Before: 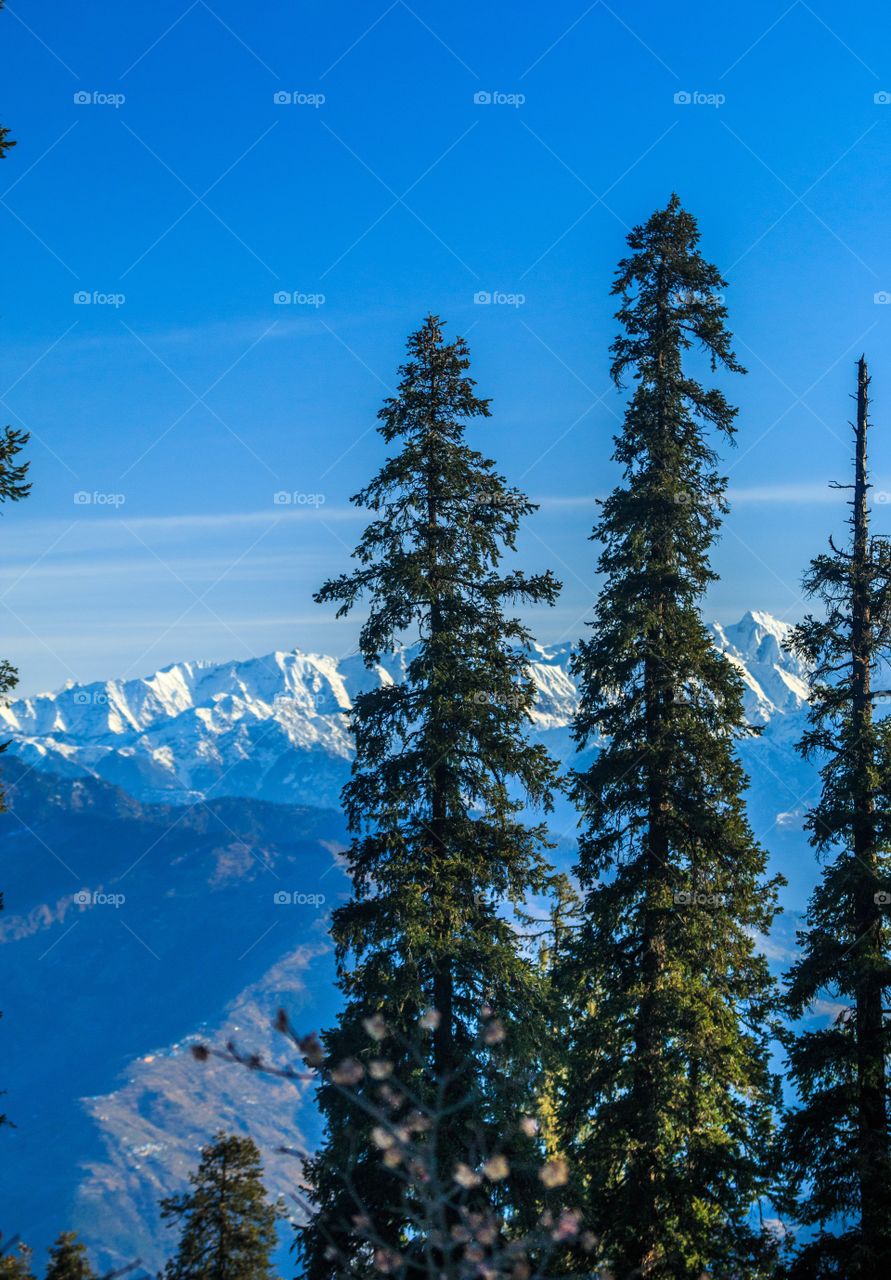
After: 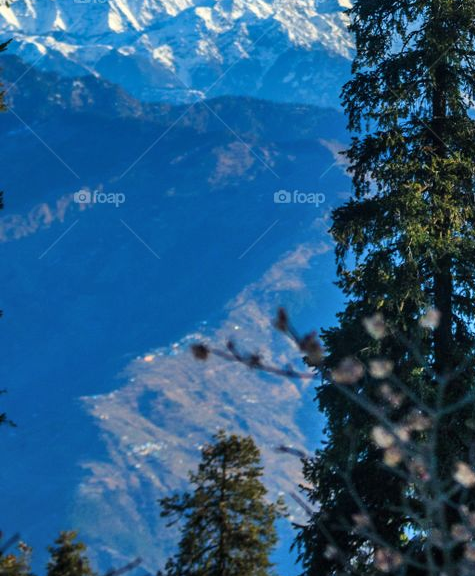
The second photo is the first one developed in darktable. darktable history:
shadows and highlights: shadows 32, highlights -32, soften with gaussian
crop and rotate: top 54.778%, right 46.61%, bottom 0.159%
